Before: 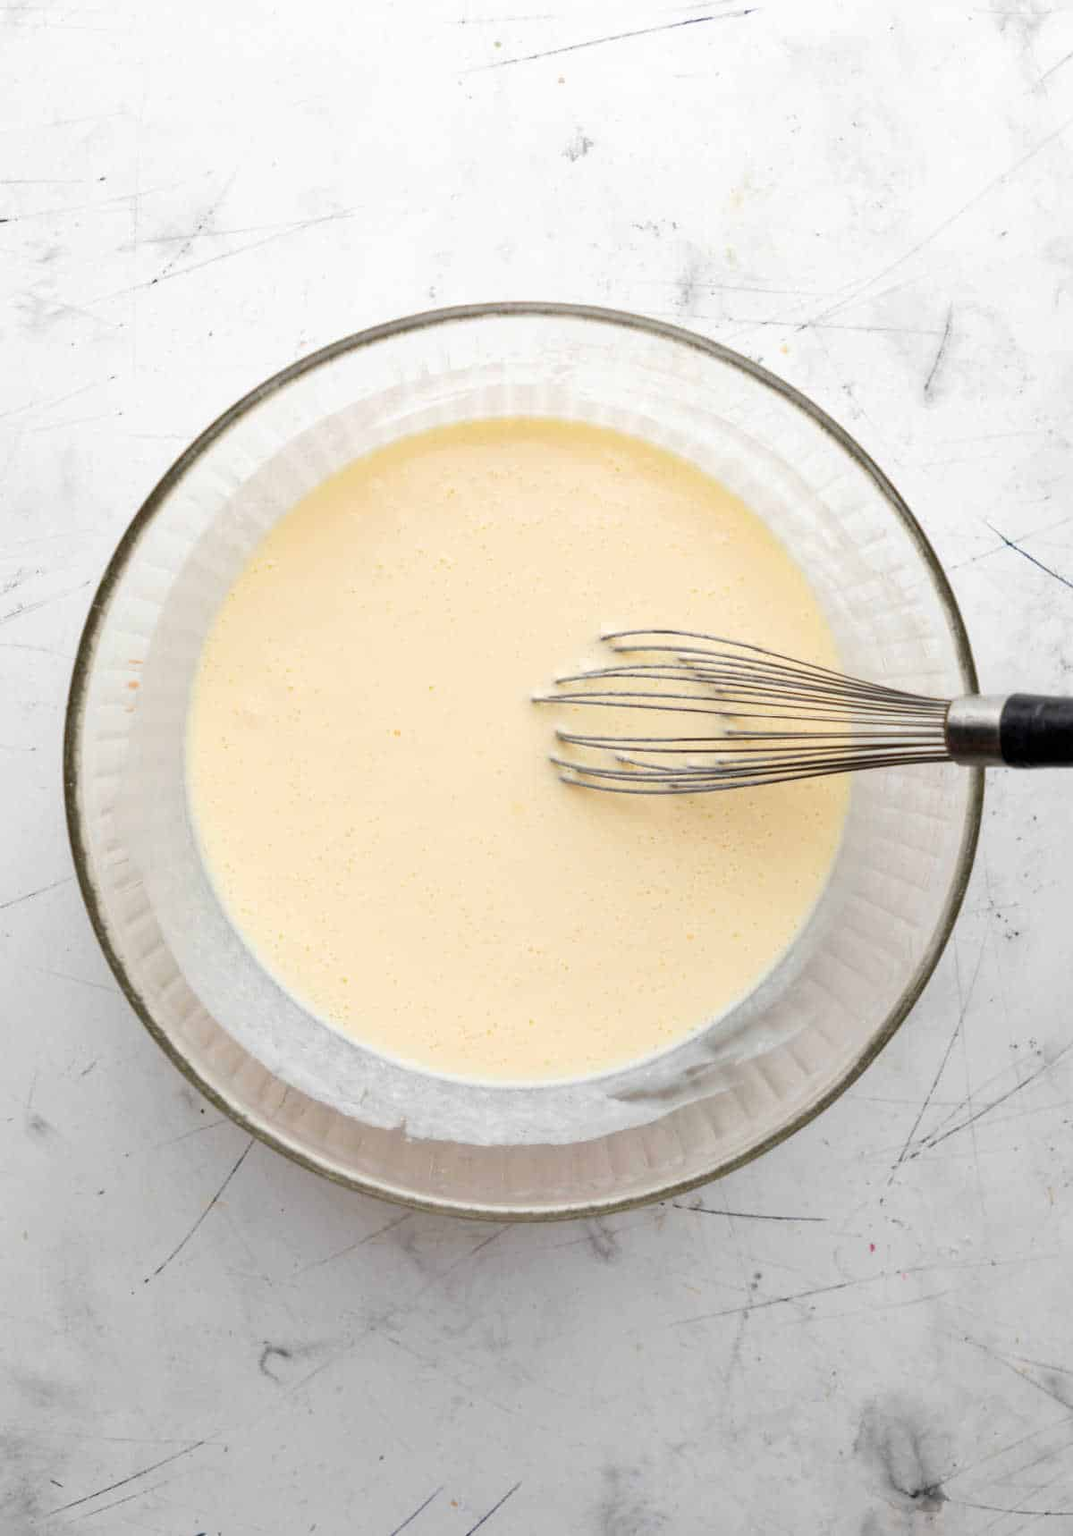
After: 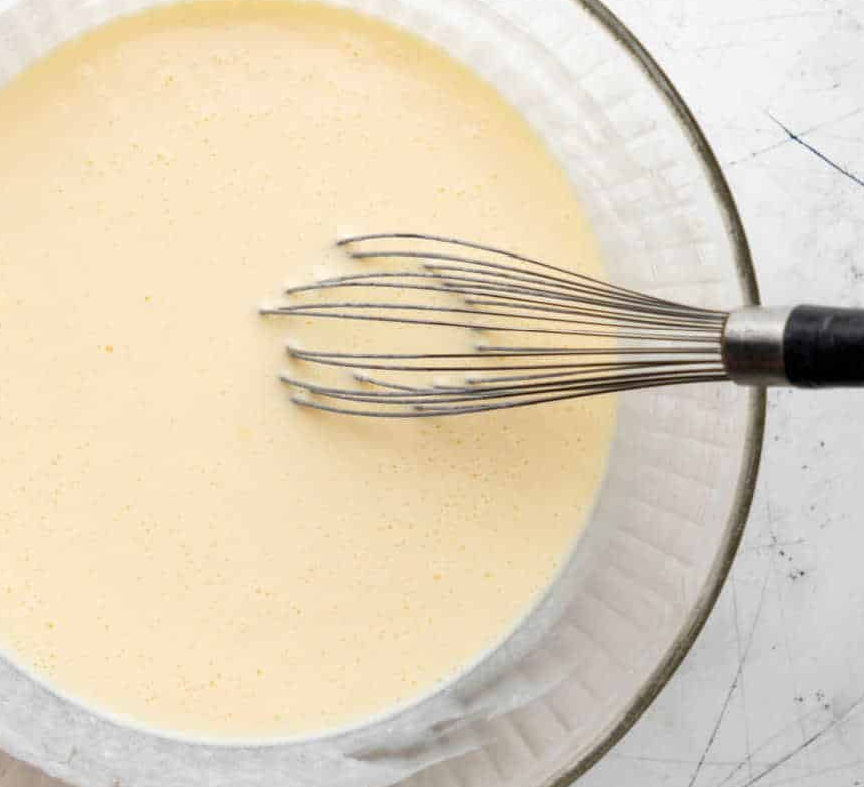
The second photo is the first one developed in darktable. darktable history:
crop and rotate: left 27.941%, top 27.443%, bottom 26.699%
